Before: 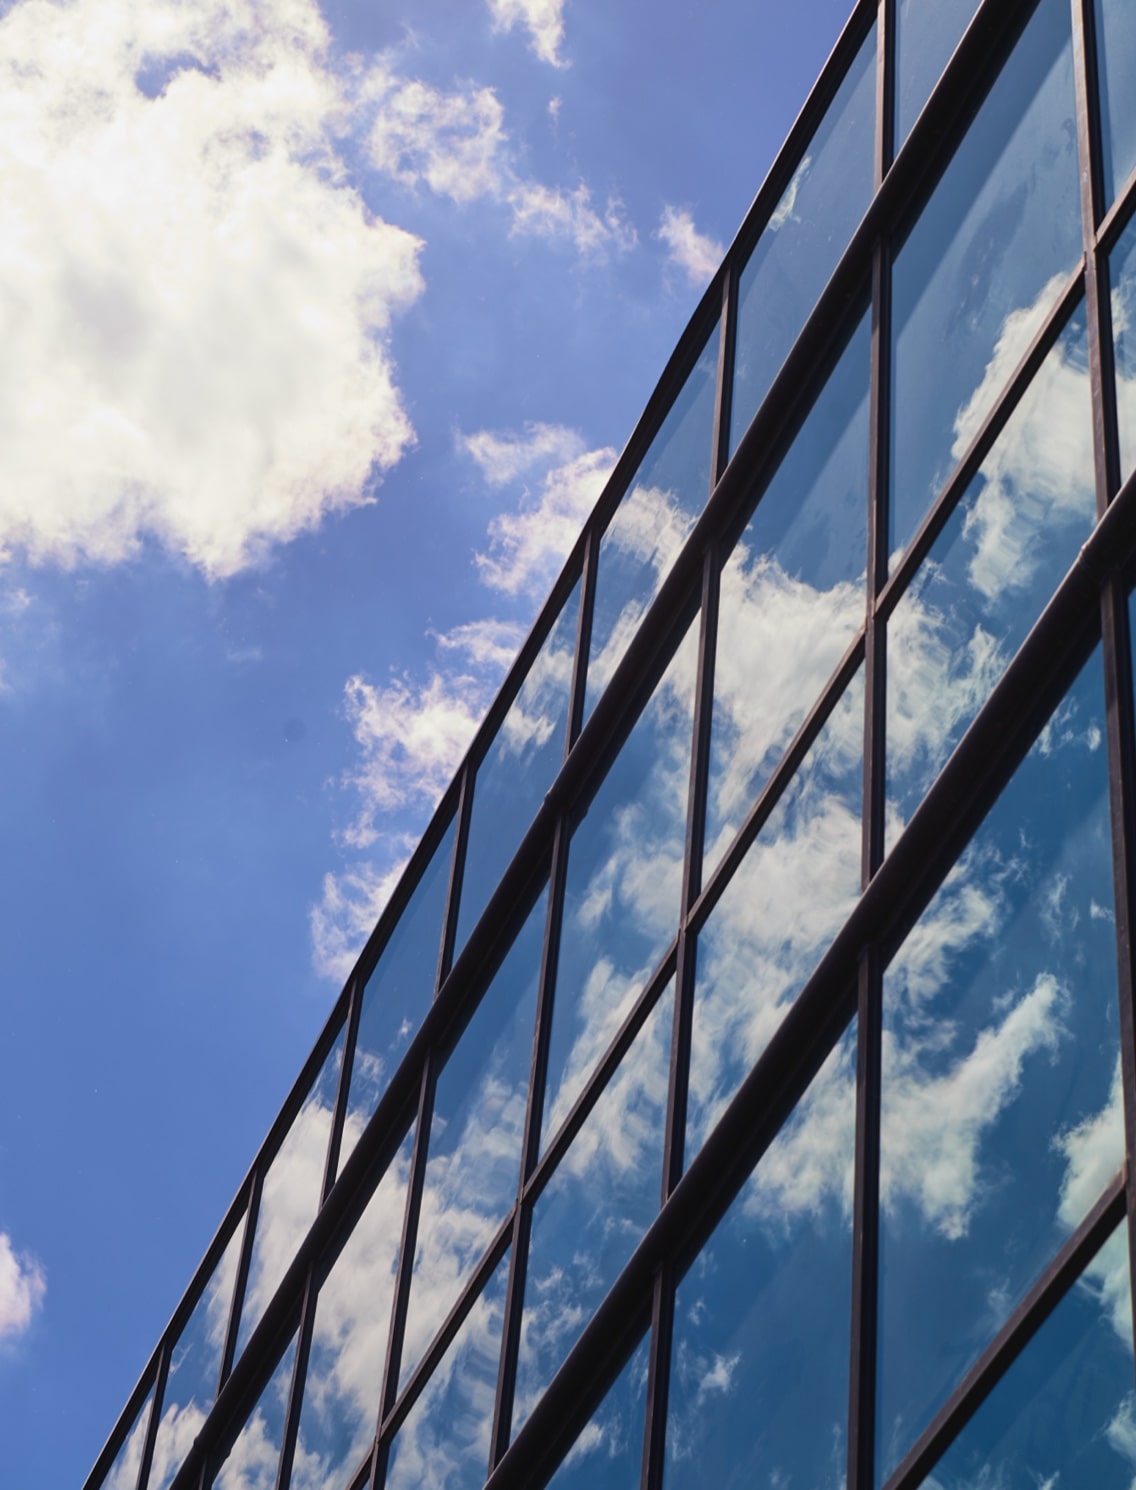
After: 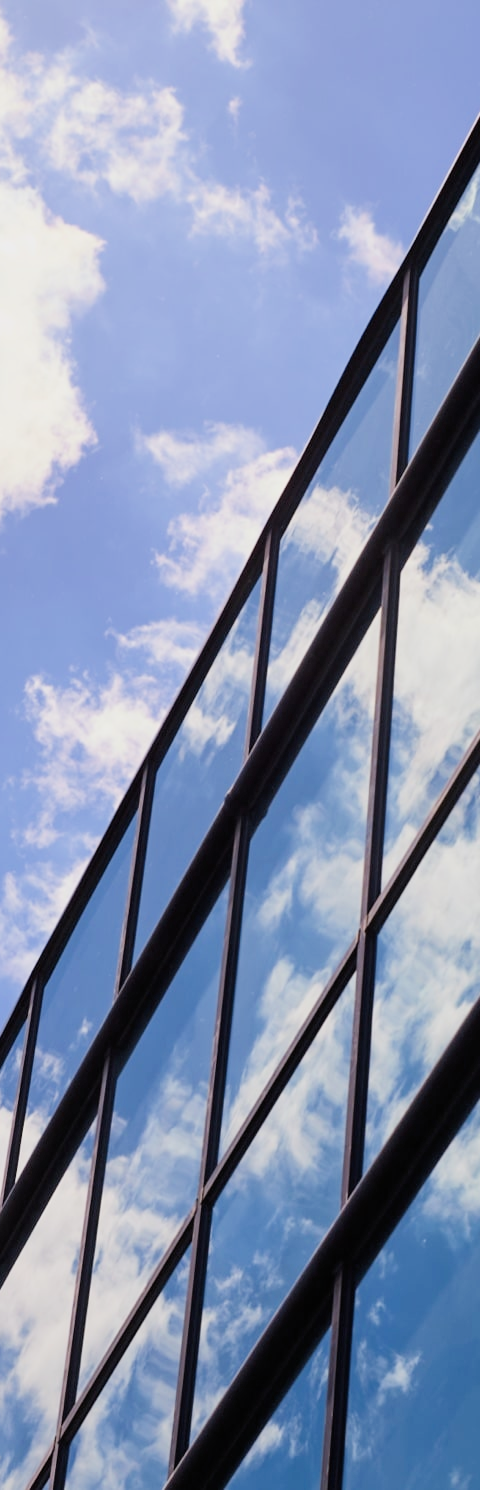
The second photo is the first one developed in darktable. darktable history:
filmic rgb: black relative exposure -7.65 EV, white relative exposure 4.56 EV, hardness 3.61
crop: left 28.249%, right 29.451%
exposure: black level correction 0.001, exposure 1 EV, compensate exposure bias true, compensate highlight preservation false
